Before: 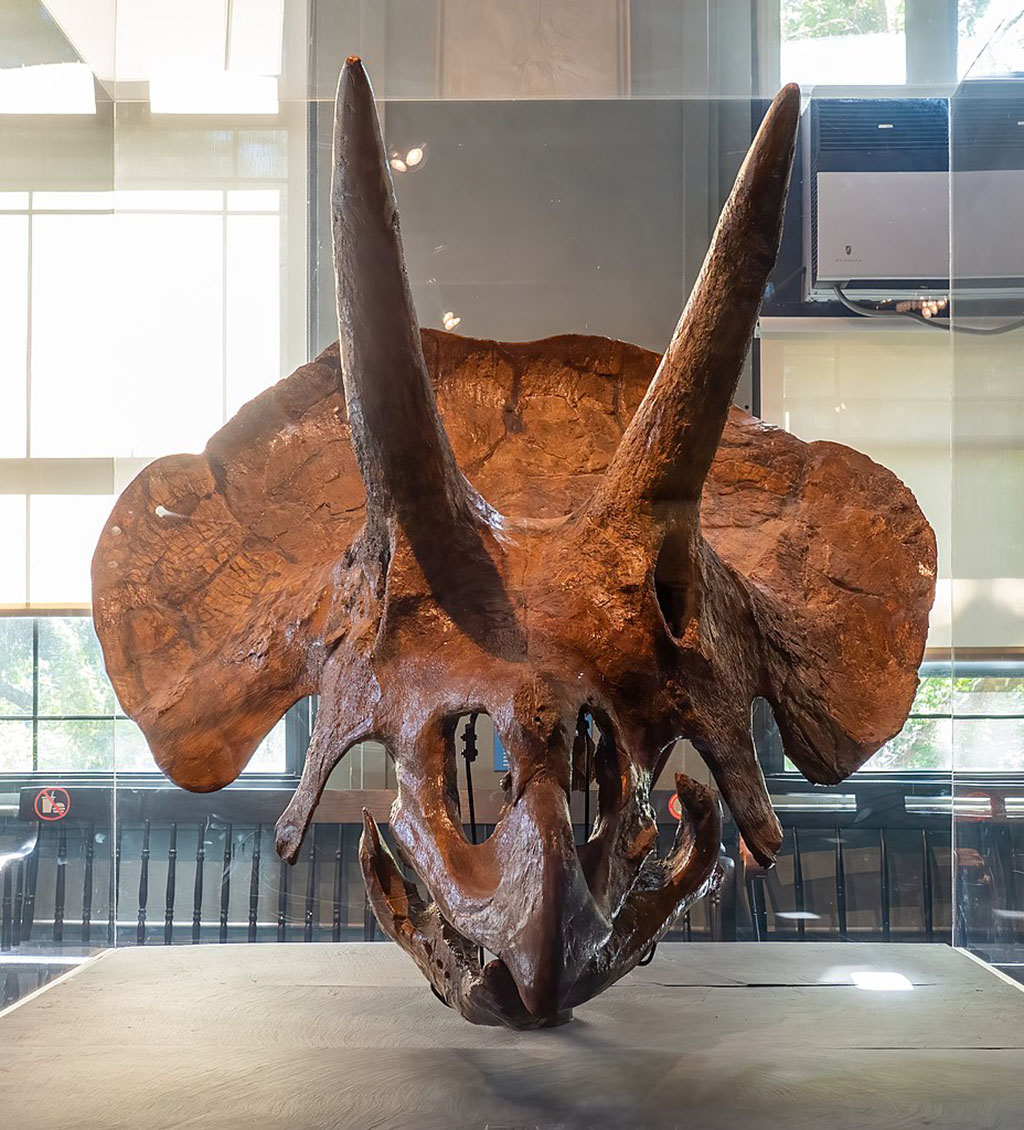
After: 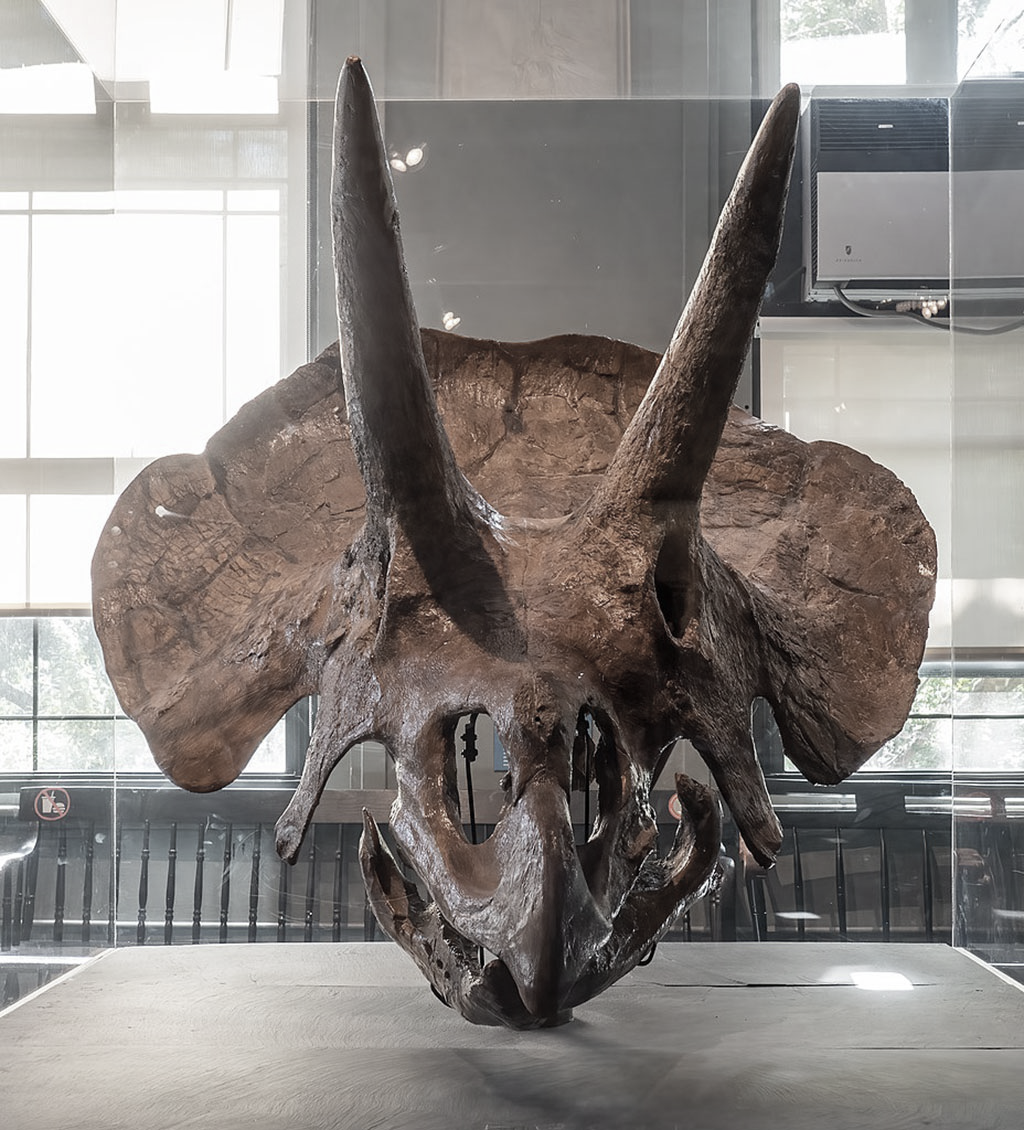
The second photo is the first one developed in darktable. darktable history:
color correction: highlights b* -0.06, saturation 0.317
